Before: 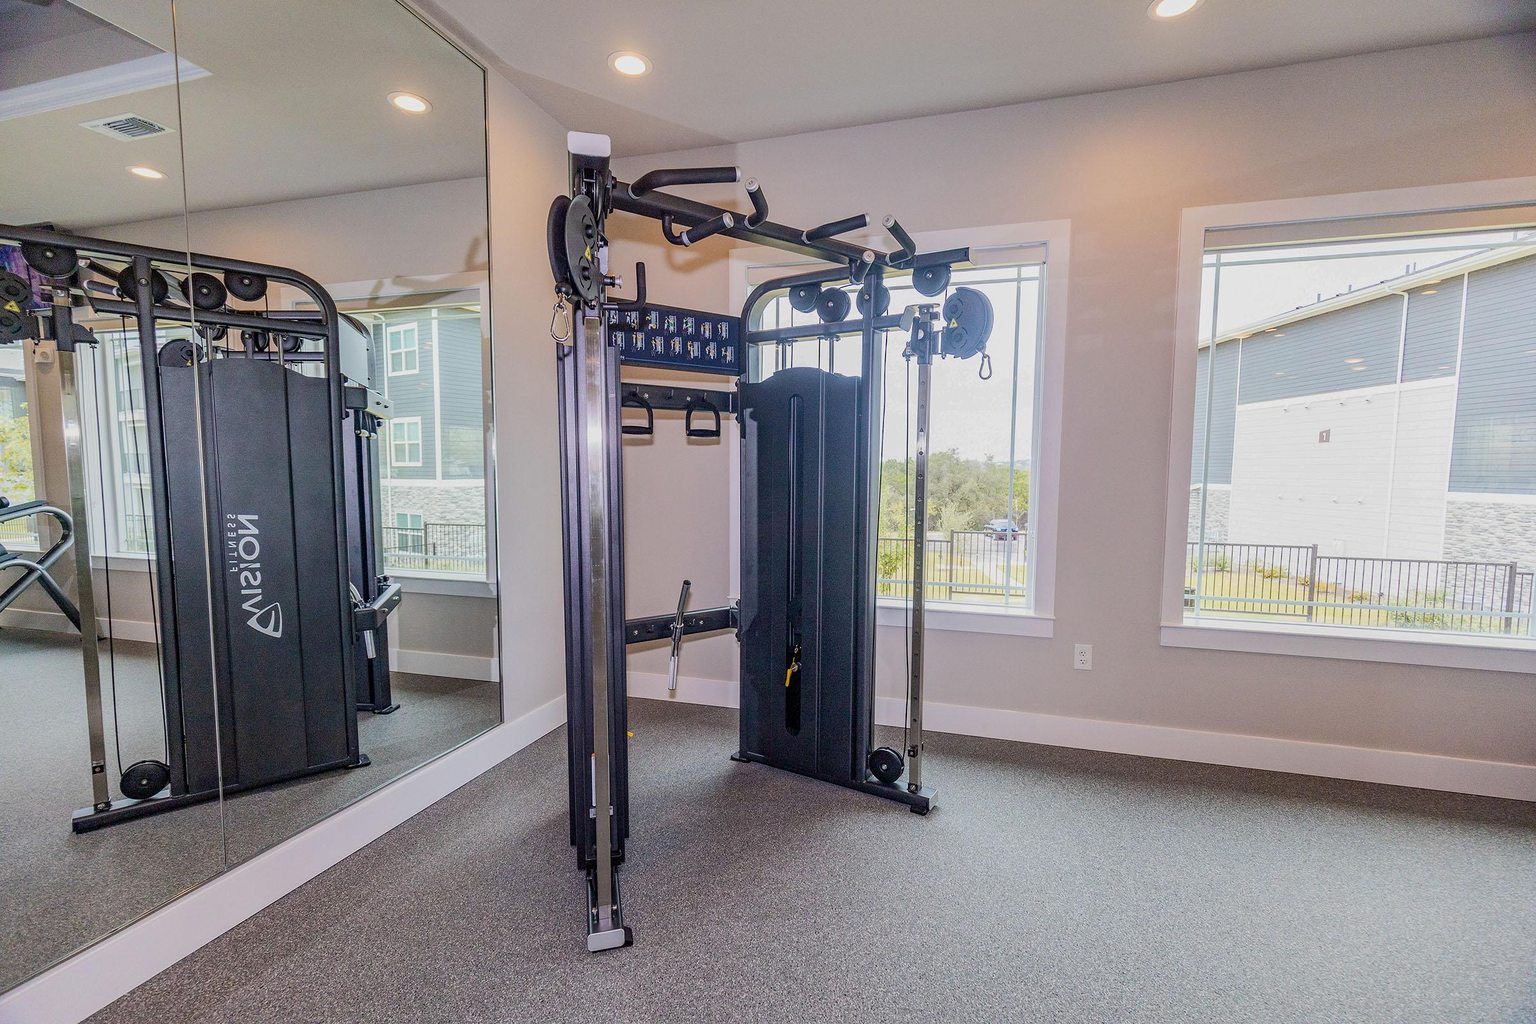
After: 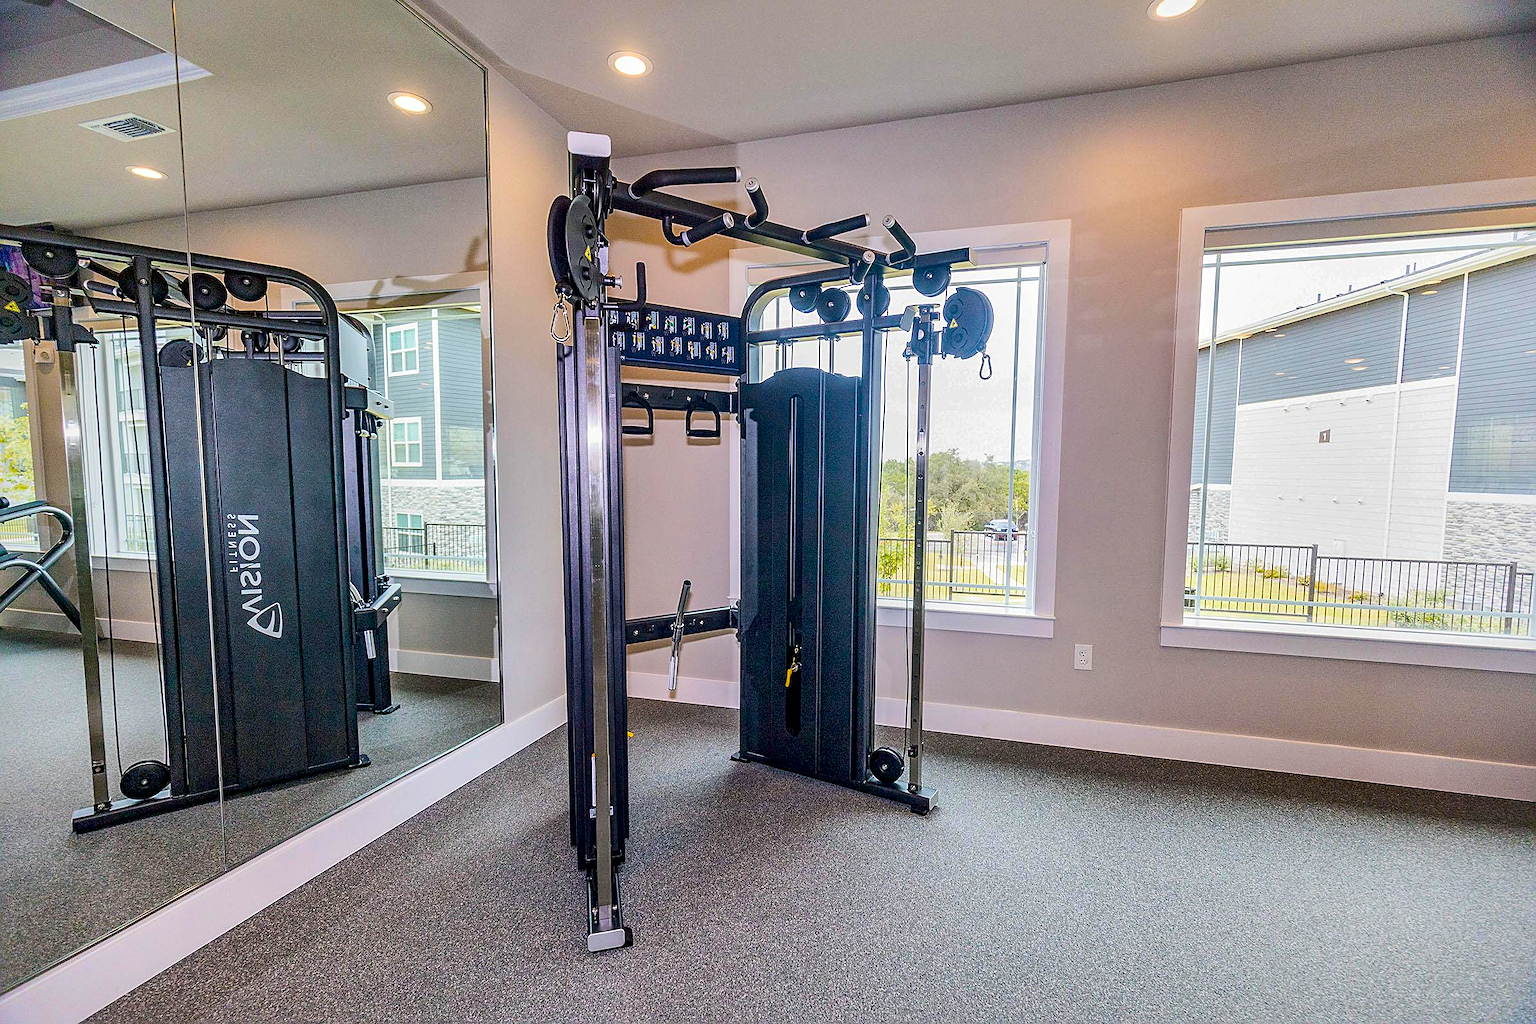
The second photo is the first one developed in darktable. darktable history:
color balance rgb: shadows lift › luminance -7.353%, shadows lift › chroma 2.404%, shadows lift › hue 163.92°, linear chroma grading › global chroma 8.779%, perceptual saturation grading › global saturation 25.71%, global vibrance 20%
sharpen: on, module defaults
local contrast: mode bilateral grid, contrast 99, coarseness 99, detail 165%, midtone range 0.2
